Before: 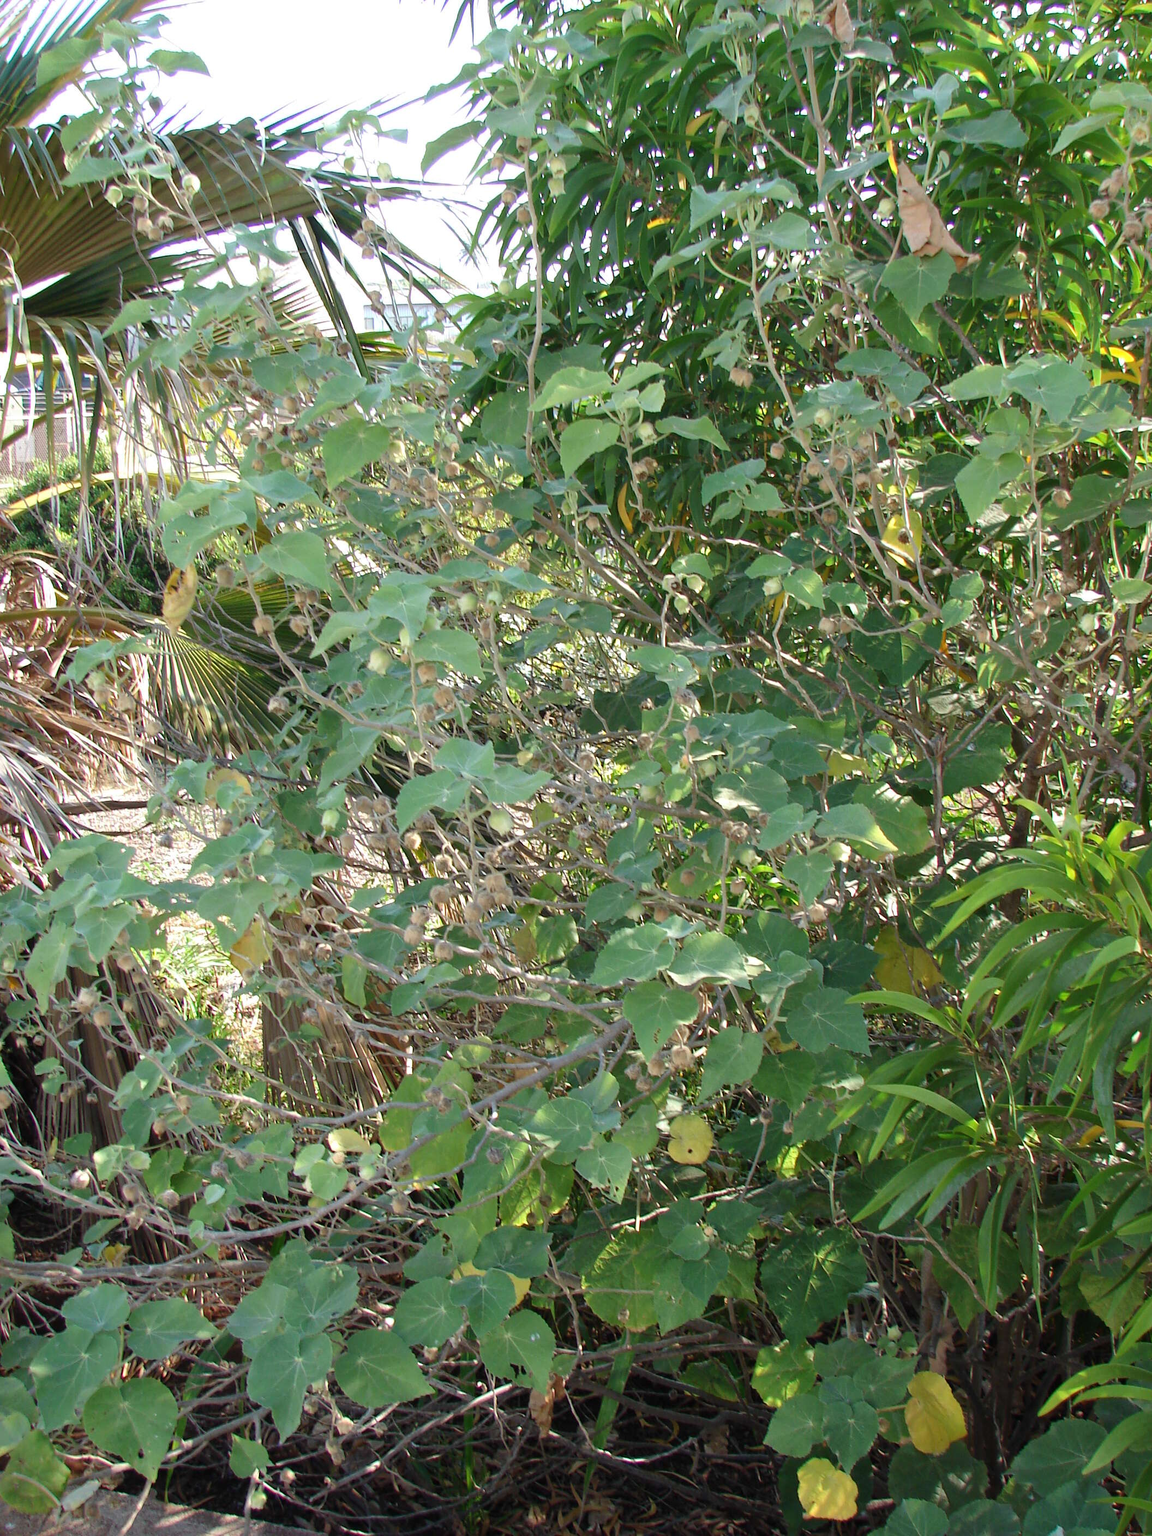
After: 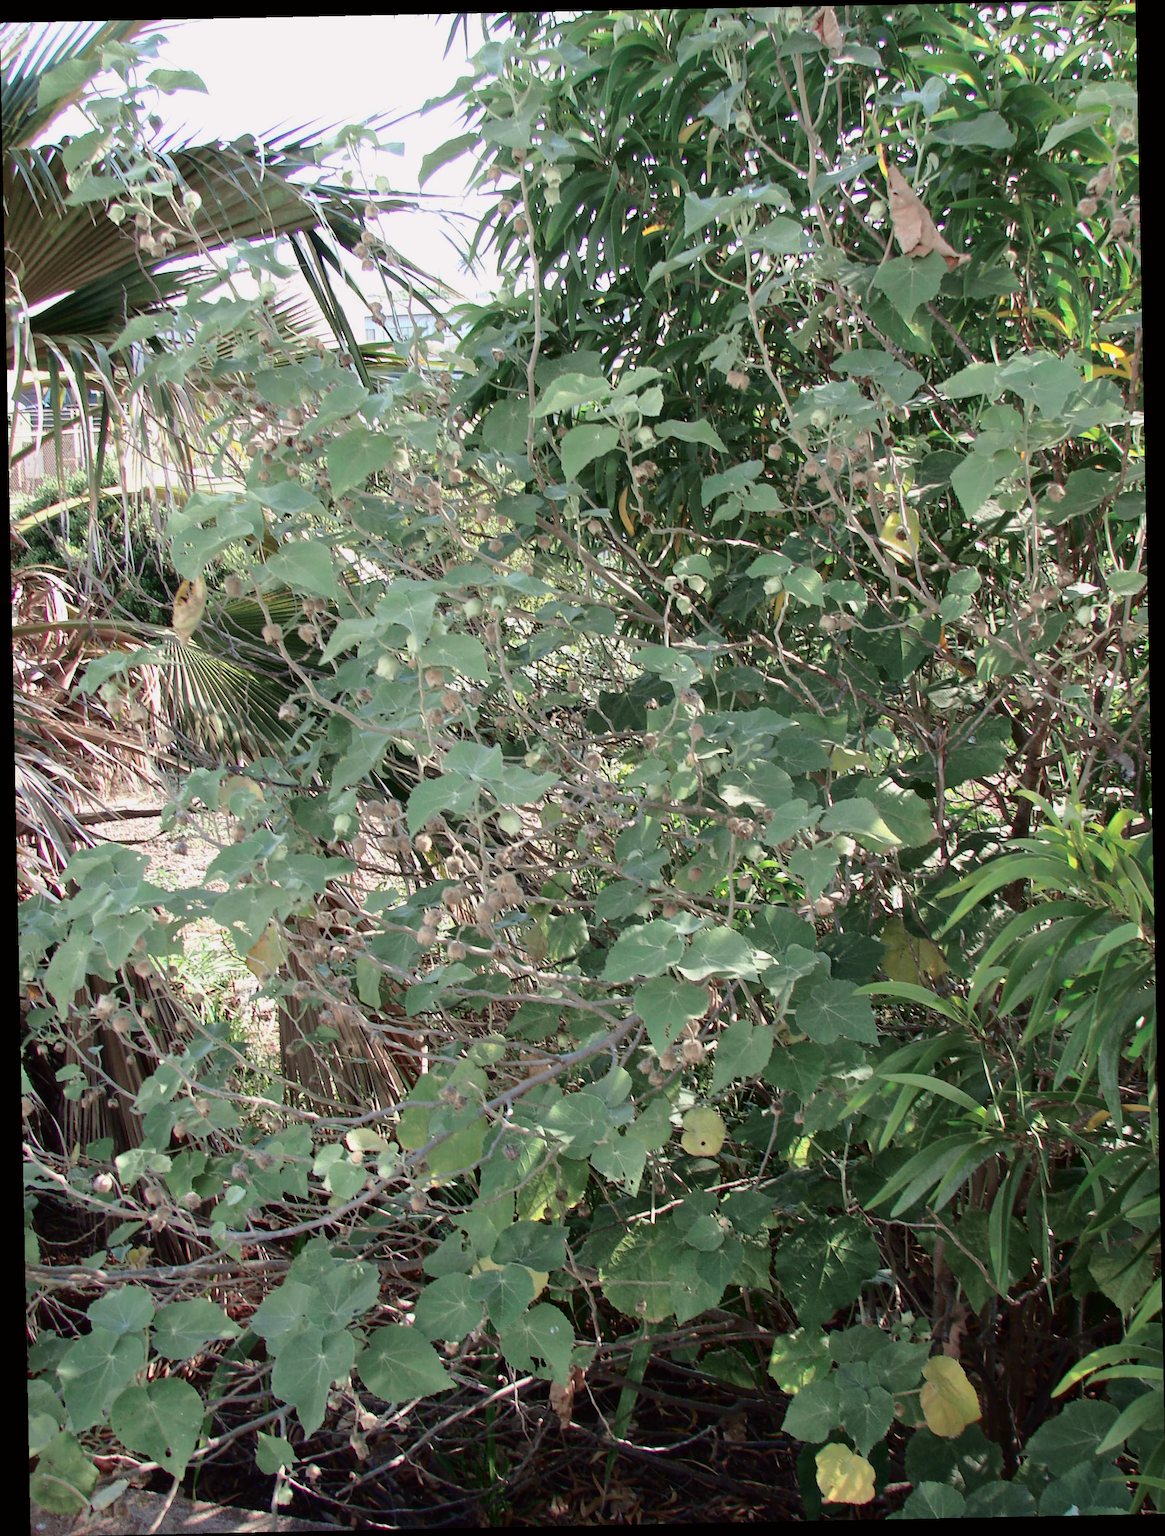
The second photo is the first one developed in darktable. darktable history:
tone curve: curves: ch0 [(0, 0) (0.139, 0.081) (0.304, 0.259) (0.502, 0.505) (0.683, 0.676) (0.761, 0.773) (0.858, 0.858) (0.987, 0.945)]; ch1 [(0, 0) (0.172, 0.123) (0.304, 0.288) (0.414, 0.44) (0.472, 0.473) (0.502, 0.508) (0.54, 0.543) (0.583, 0.601) (0.638, 0.654) (0.741, 0.783) (1, 1)]; ch2 [(0, 0) (0.411, 0.424) (0.485, 0.476) (0.502, 0.502) (0.557, 0.54) (0.631, 0.576) (1, 1)], color space Lab, independent channels, preserve colors none
rotate and perspective: rotation -1.17°, automatic cropping off
